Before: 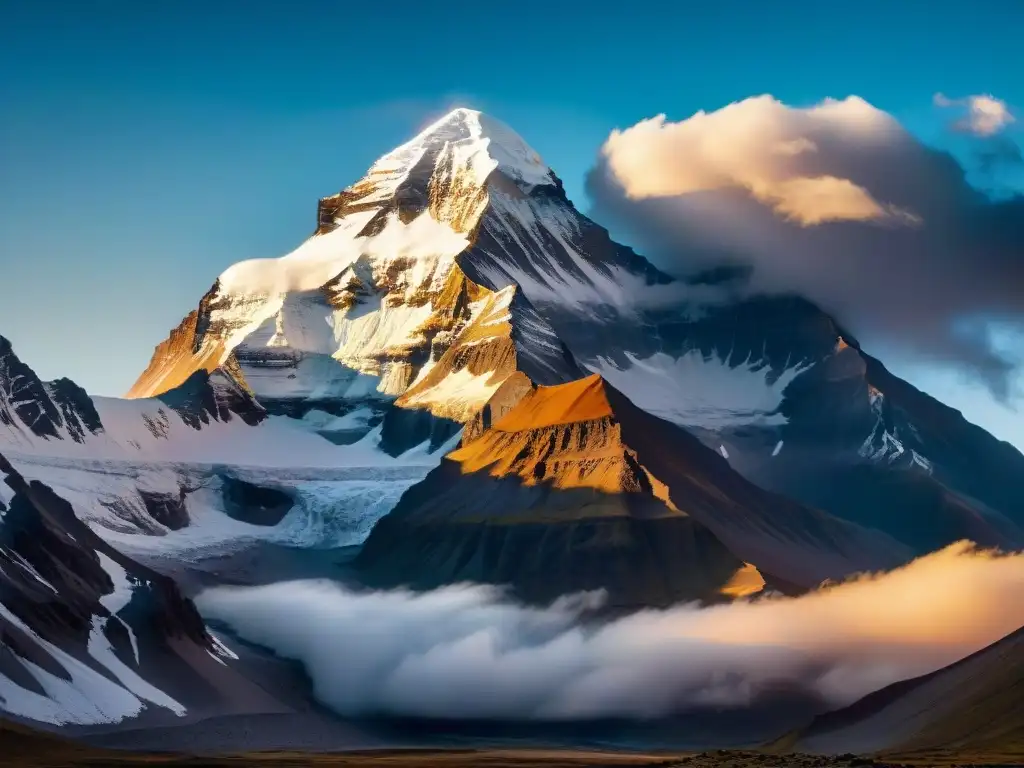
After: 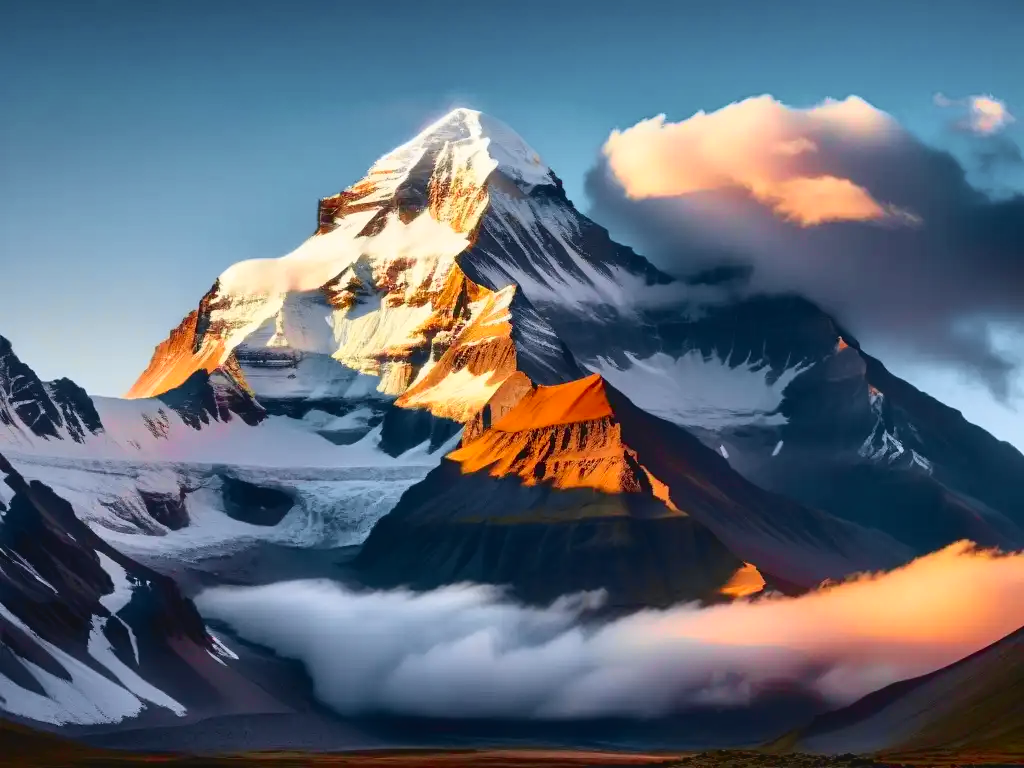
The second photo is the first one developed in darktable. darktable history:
tone curve: curves: ch0 [(0, 0.036) (0.119, 0.115) (0.466, 0.498) (0.715, 0.767) (0.817, 0.865) (1, 0.998)]; ch1 [(0, 0) (0.377, 0.416) (0.44, 0.461) (0.487, 0.49) (0.514, 0.517) (0.536, 0.577) (0.66, 0.724) (1, 1)]; ch2 [(0, 0) (0.38, 0.405) (0.463, 0.443) (0.492, 0.486) (0.526, 0.541) (0.578, 0.598) (0.653, 0.698) (1, 1)], color space Lab, independent channels, preserve colors none
